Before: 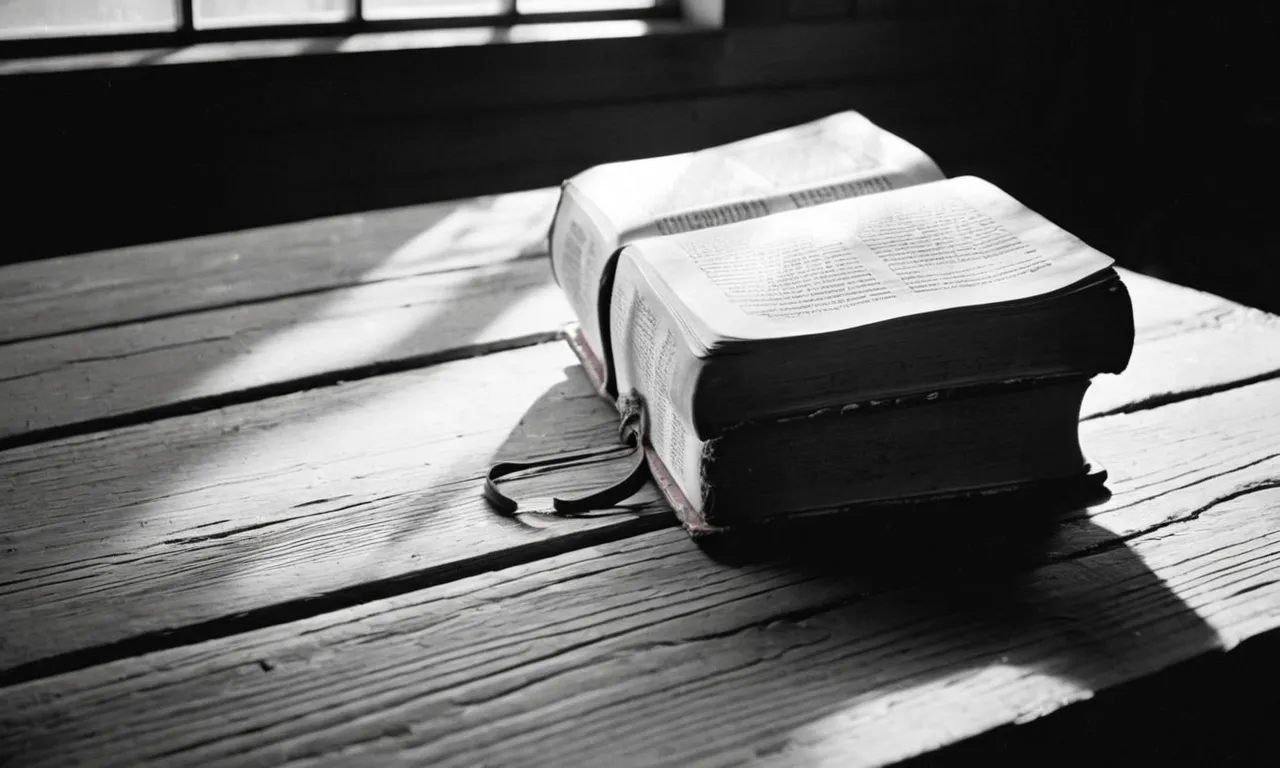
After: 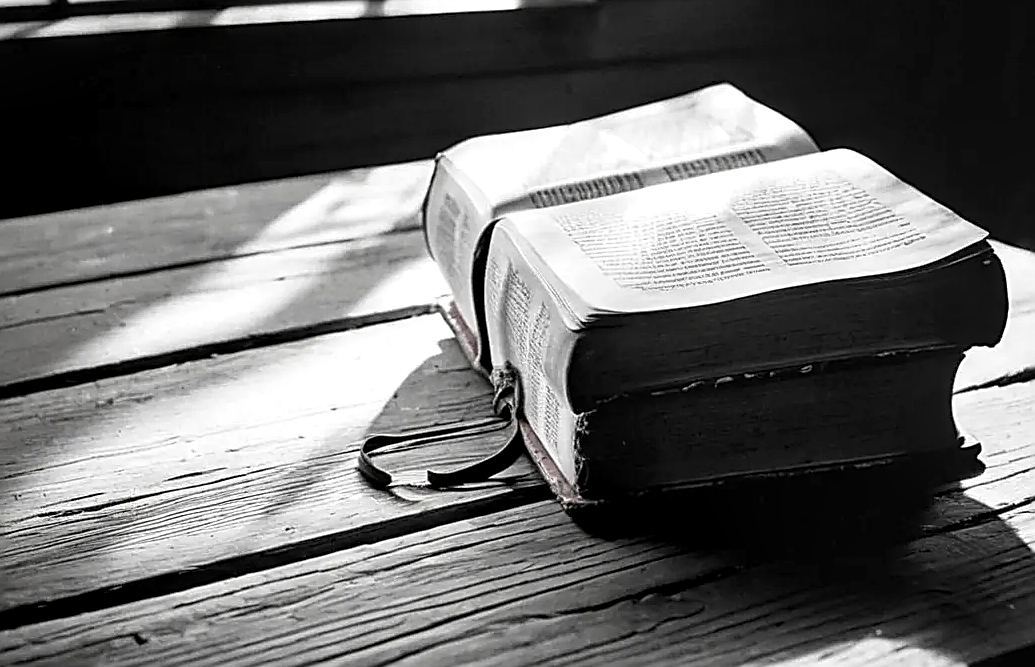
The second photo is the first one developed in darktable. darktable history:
crop: left 9.914%, top 3.634%, right 9.179%, bottom 9.483%
local contrast: detail 134%, midtone range 0.745
sharpen: radius 1.673, amount 1.298
